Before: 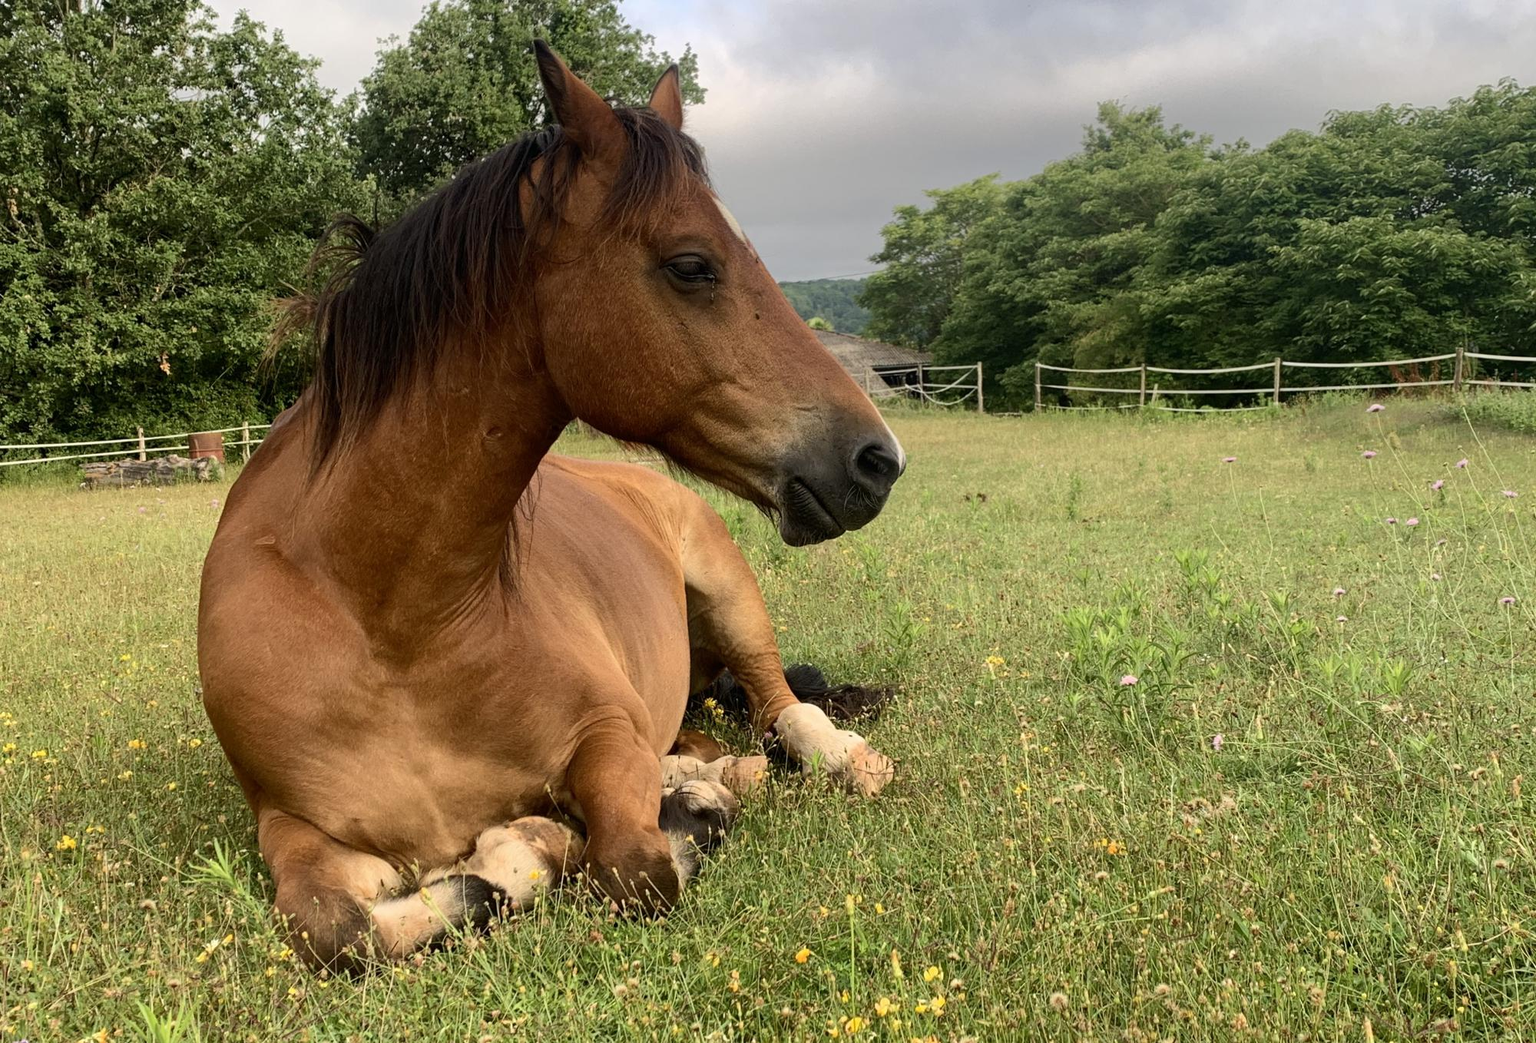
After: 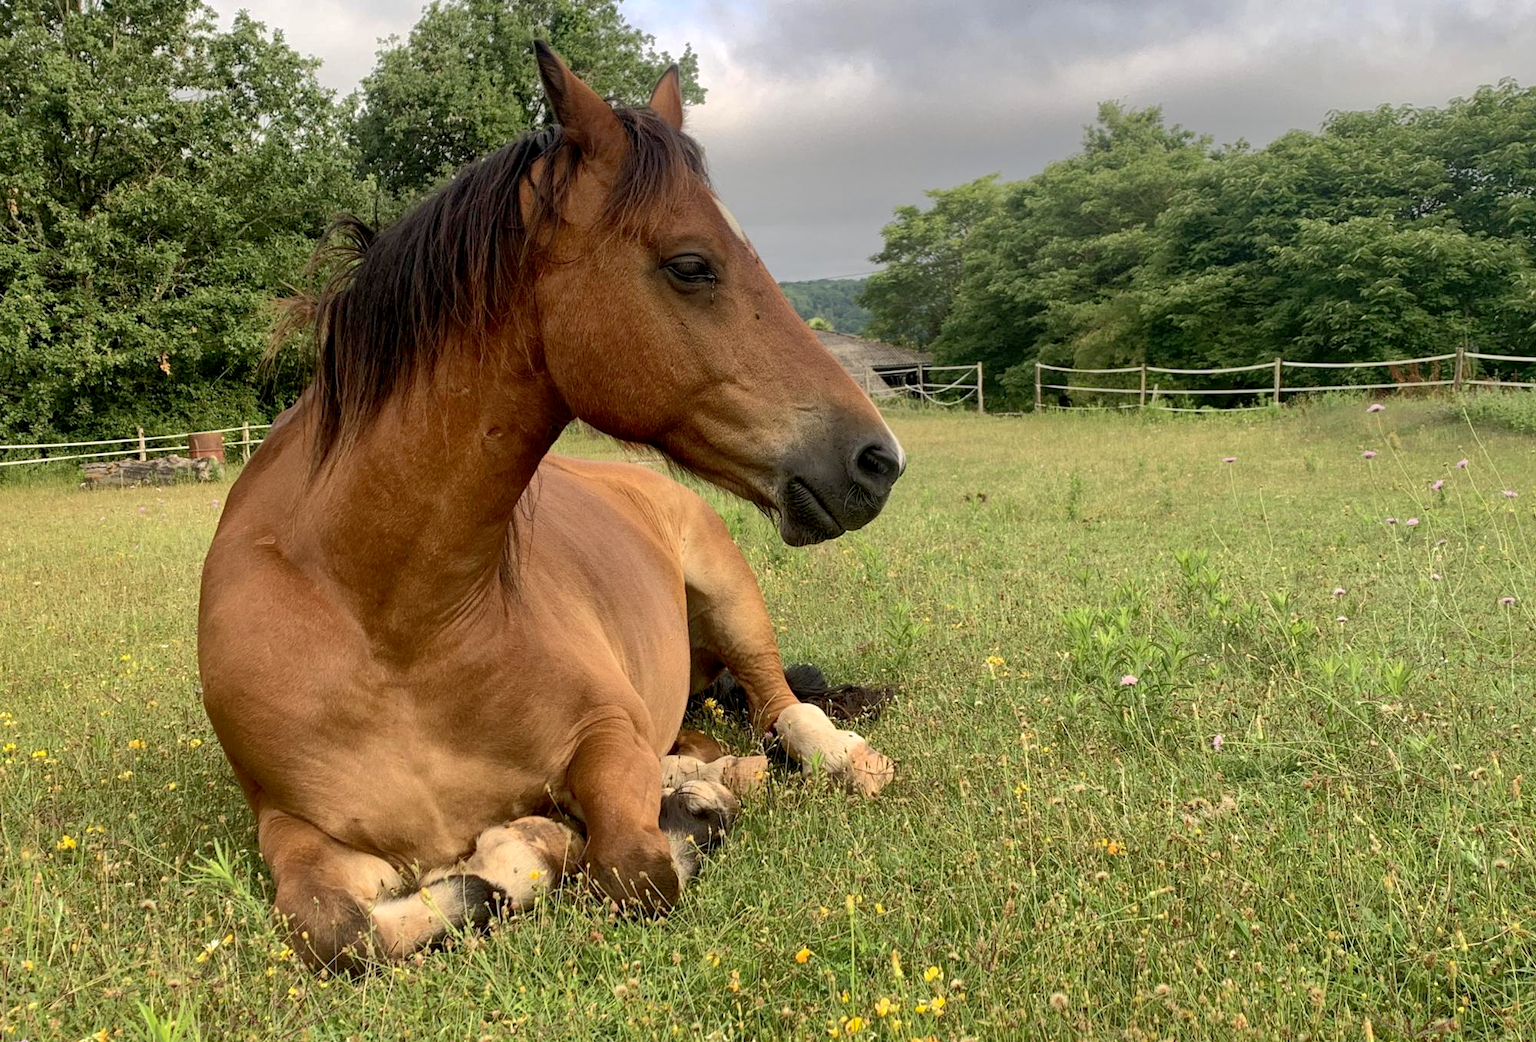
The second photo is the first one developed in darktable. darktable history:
shadows and highlights: on, module defaults
exposure: black level correction 0.002, exposure 0.148 EV, compensate highlight preservation false
